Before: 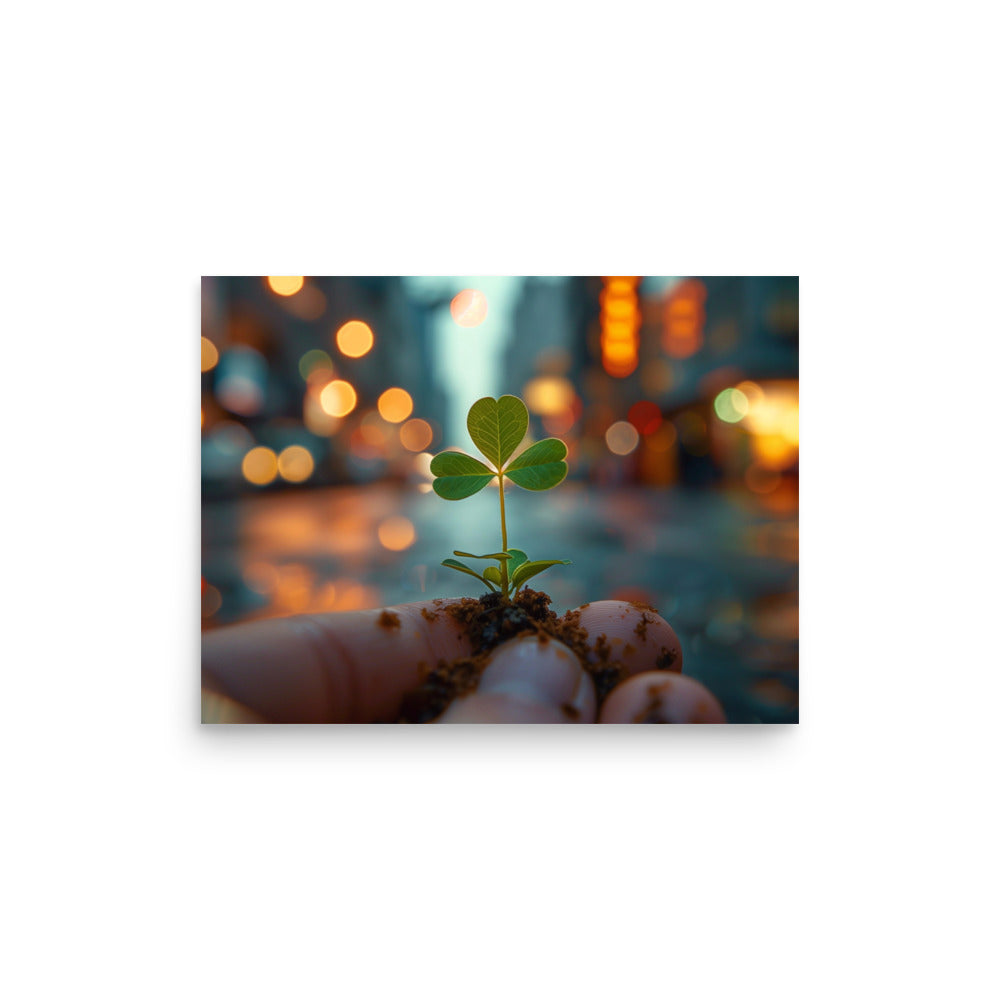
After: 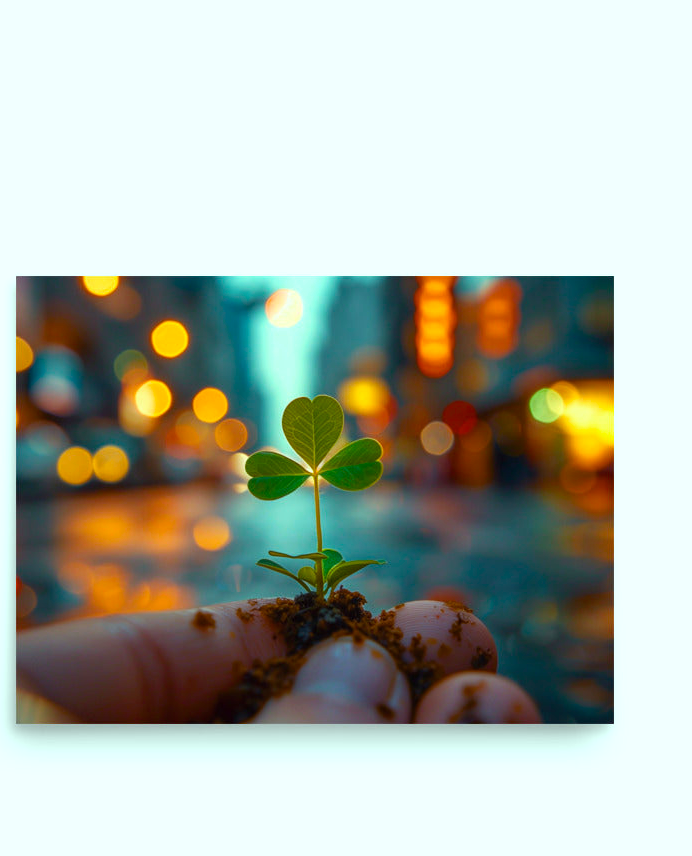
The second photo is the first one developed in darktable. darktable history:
crop: left 18.568%, right 12.175%, bottom 14.39%
color balance rgb: highlights gain › luminance 20.003%, highlights gain › chroma 2.788%, highlights gain › hue 175.45°, perceptual saturation grading › global saturation 31.16%, perceptual brilliance grading › global brilliance 2%, perceptual brilliance grading › highlights -3.674%, global vibrance 20%
